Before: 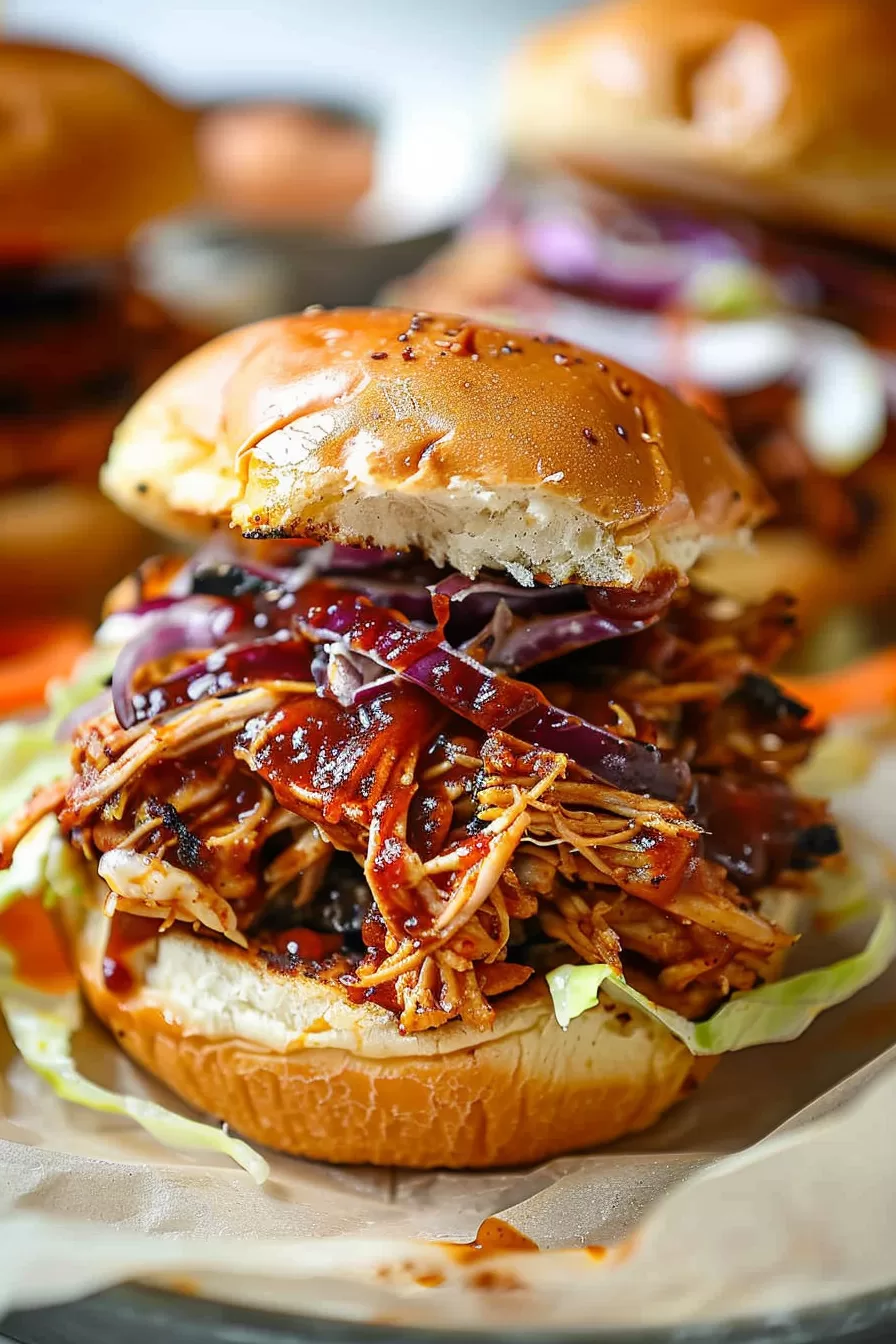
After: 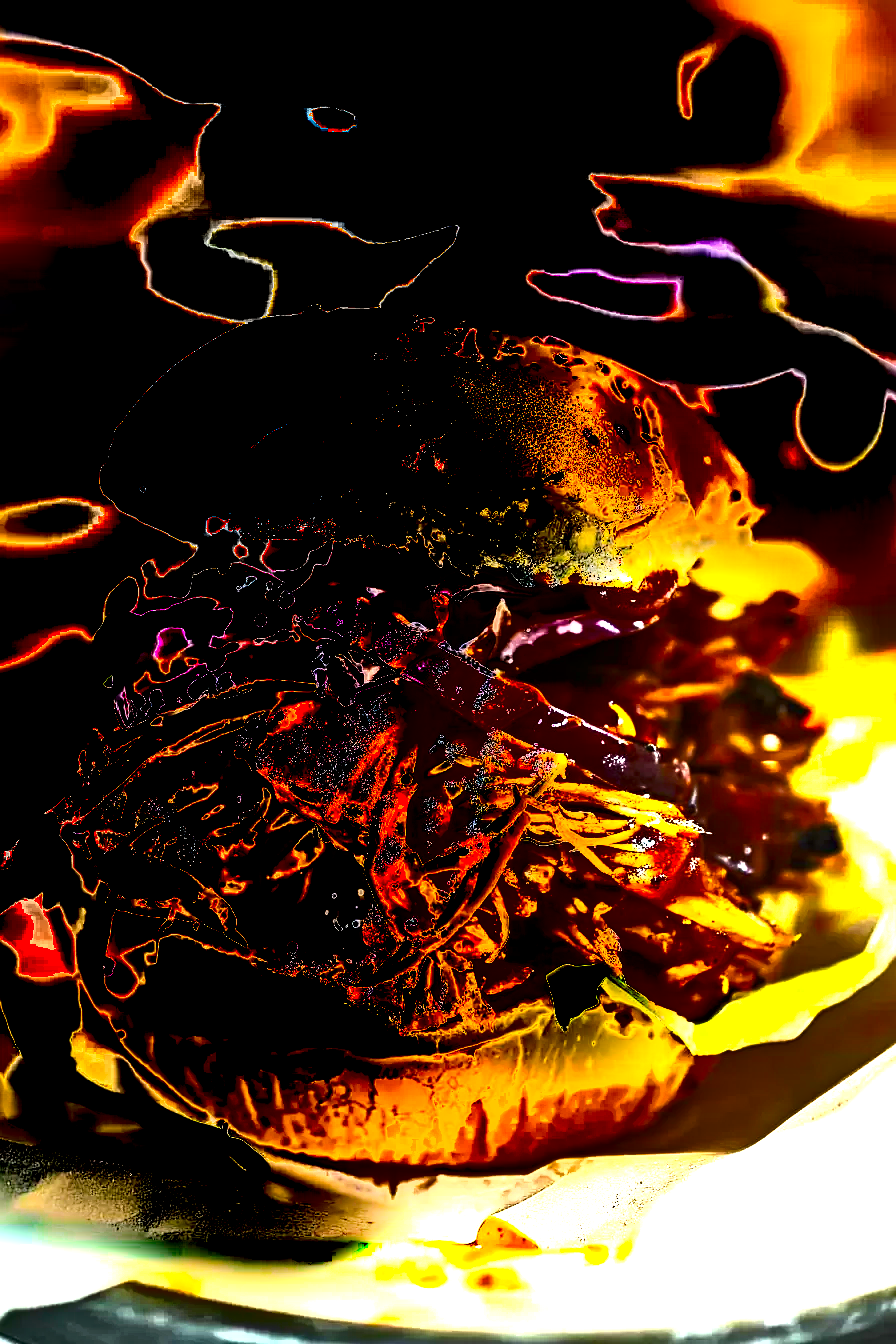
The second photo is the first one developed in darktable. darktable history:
exposure: black level correction 0, exposure 1.199 EV, compensate highlight preservation false
color balance rgb: perceptual saturation grading › global saturation 20%, perceptual saturation grading › highlights -13.885%, perceptual saturation grading › shadows 49.76%, perceptual brilliance grading › highlights 74.788%, perceptual brilliance grading › shadows -29.261%
shadows and highlights: shadows 19.9, highlights -19.54, soften with gaussian
haze removal: strength 0.285, distance 0.249, compatibility mode true, adaptive false
